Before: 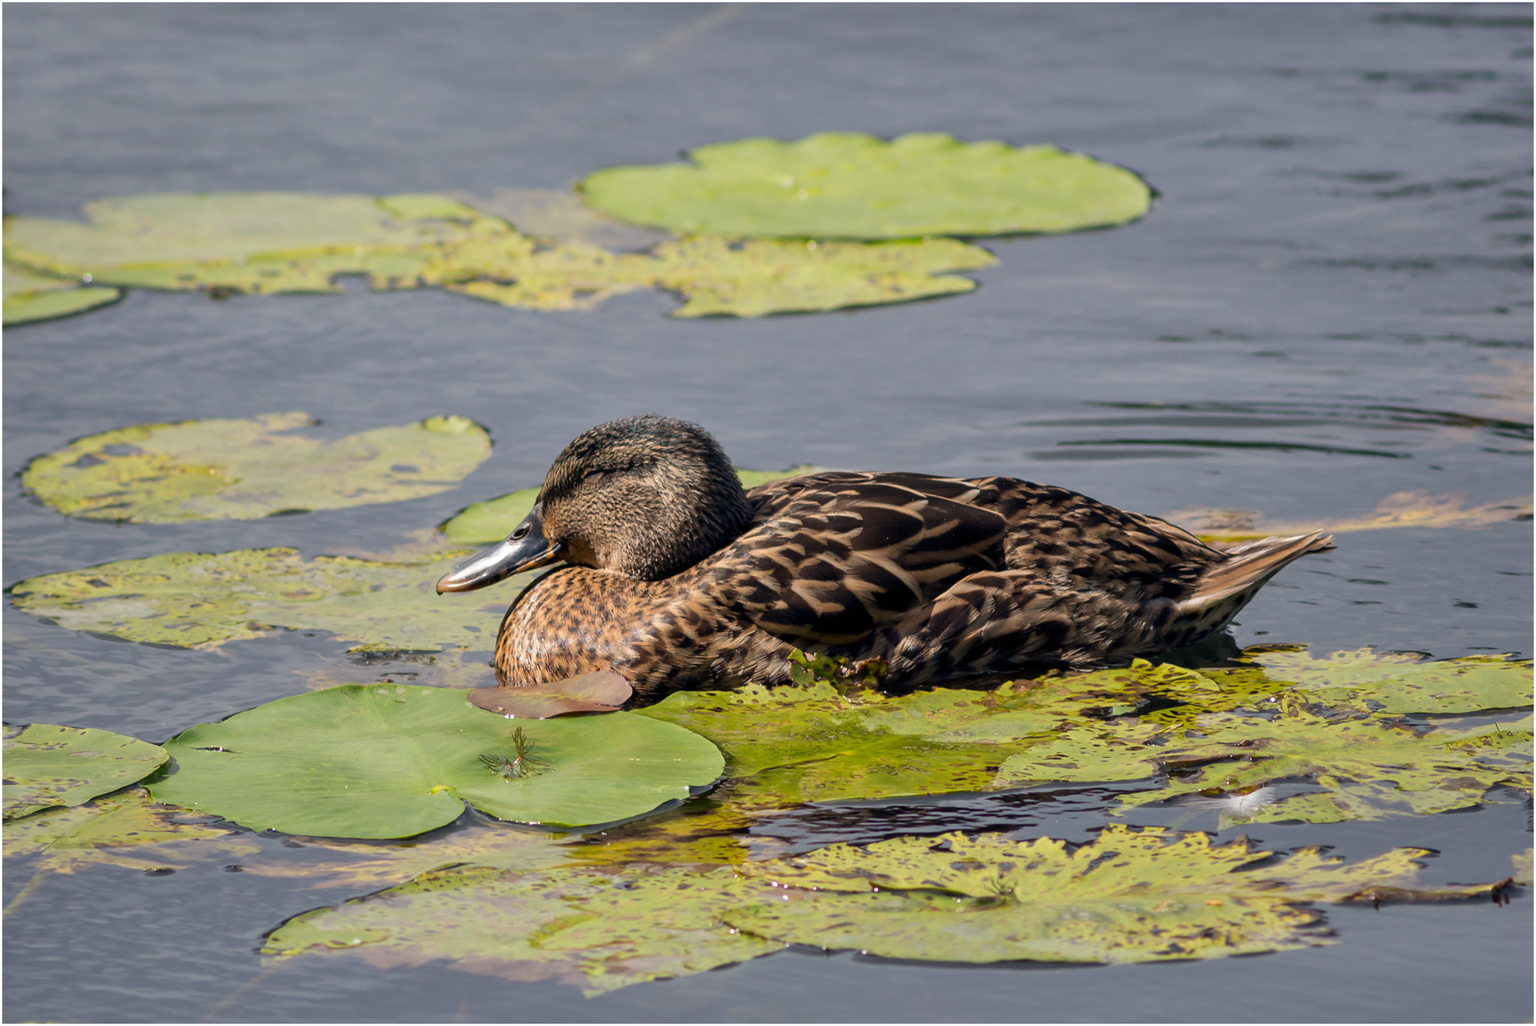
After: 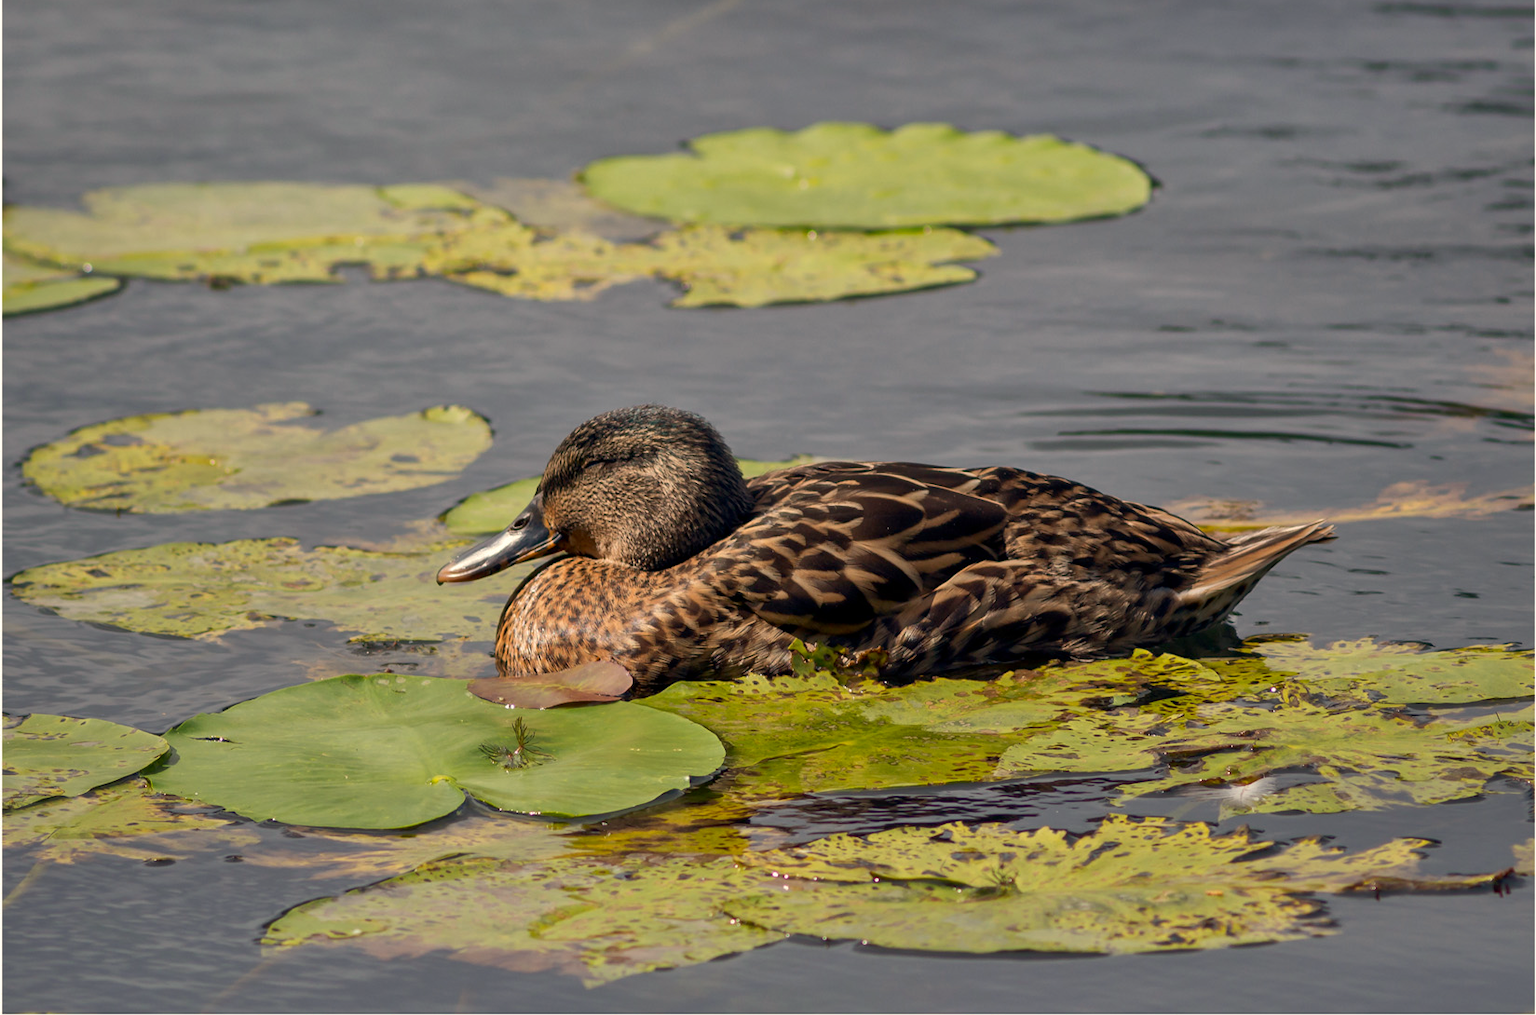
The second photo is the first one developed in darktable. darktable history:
contrast brightness saturation: brightness -0.09
shadows and highlights: on, module defaults
crop: top 1.049%, right 0.001%
white balance: red 1.045, blue 0.932
